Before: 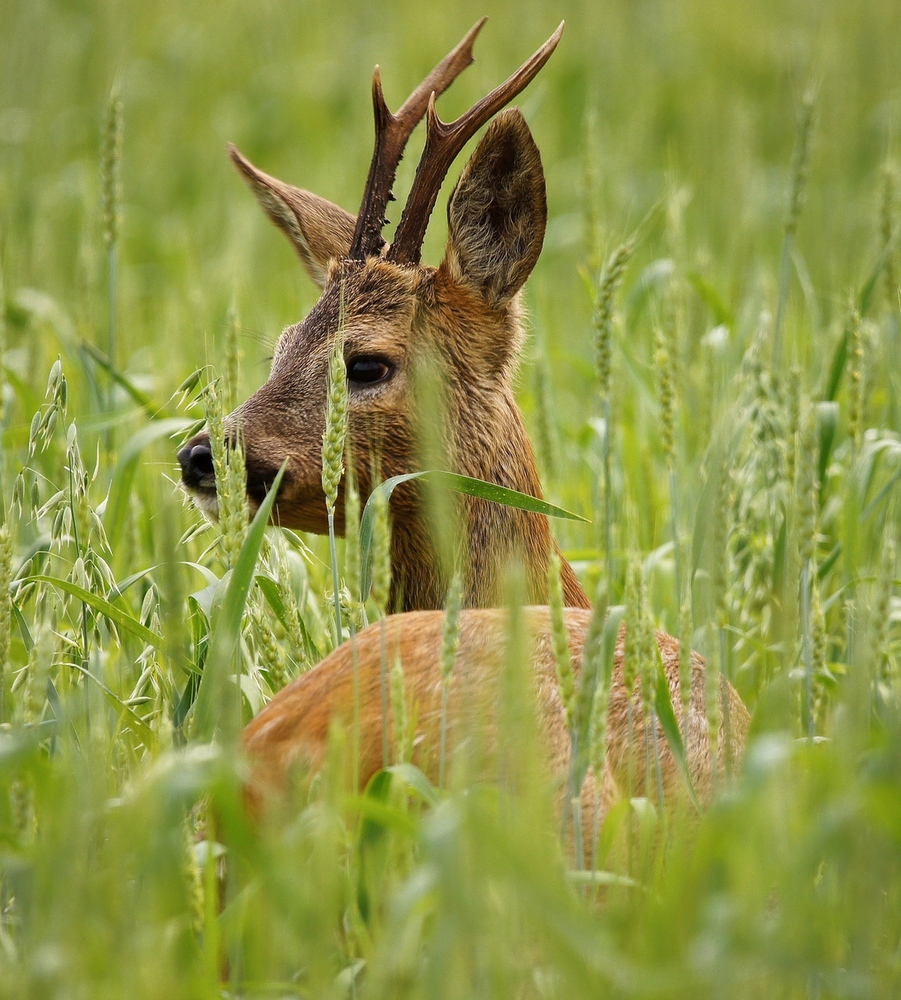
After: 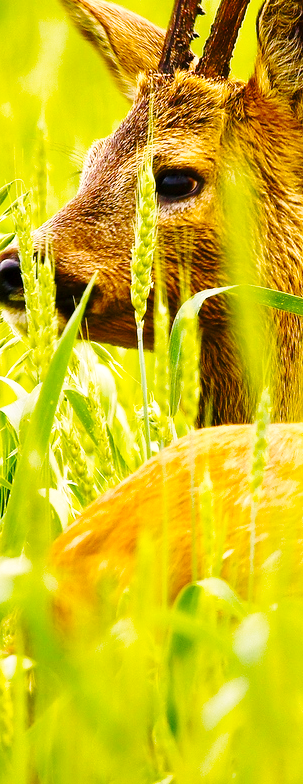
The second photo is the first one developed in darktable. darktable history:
crop and rotate: left 21.309%, top 18.616%, right 44.985%, bottom 2.982%
base curve: curves: ch0 [(0, 0) (0.032, 0.037) (0.105, 0.228) (0.435, 0.76) (0.856, 0.983) (1, 1)], preserve colors none
color balance rgb: power › hue 329.27°, highlights gain › chroma 2.333%, highlights gain › hue 37.04°, perceptual saturation grading › global saturation 26.382%, perceptual saturation grading › highlights -28.785%, perceptual saturation grading › mid-tones 15.248%, perceptual saturation grading › shadows 33.709%, perceptual brilliance grading › global brilliance 9.798%, global vibrance 50.443%
